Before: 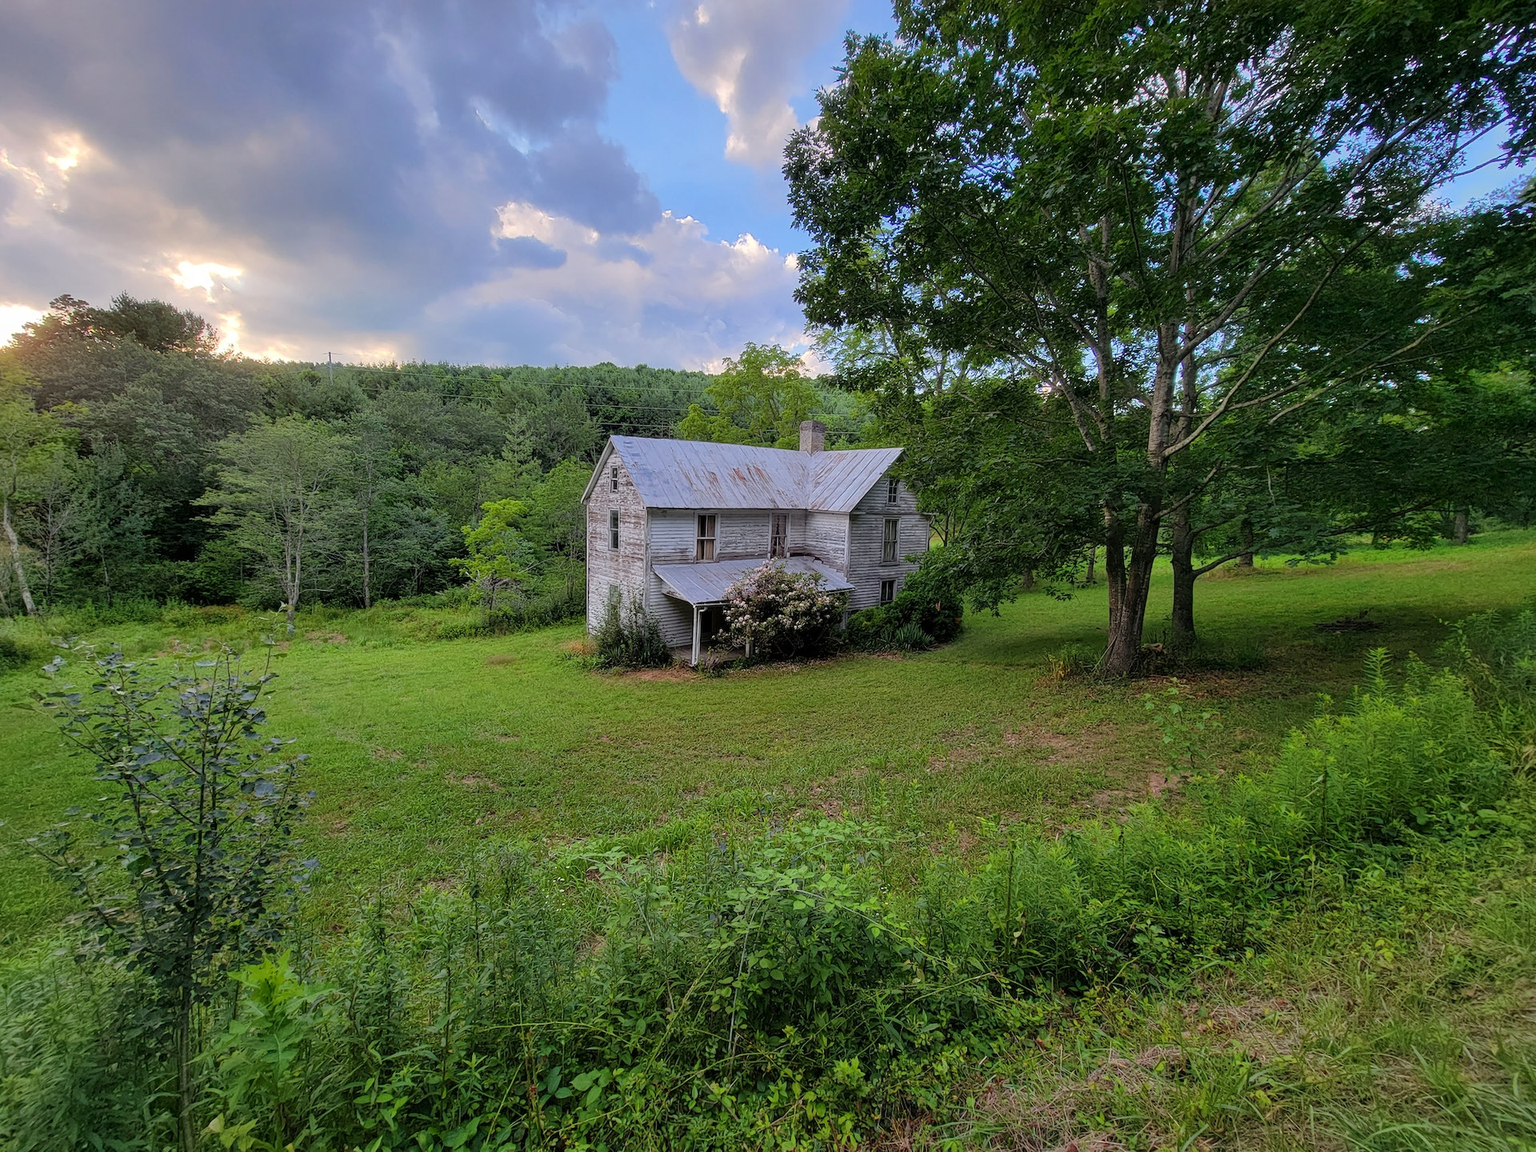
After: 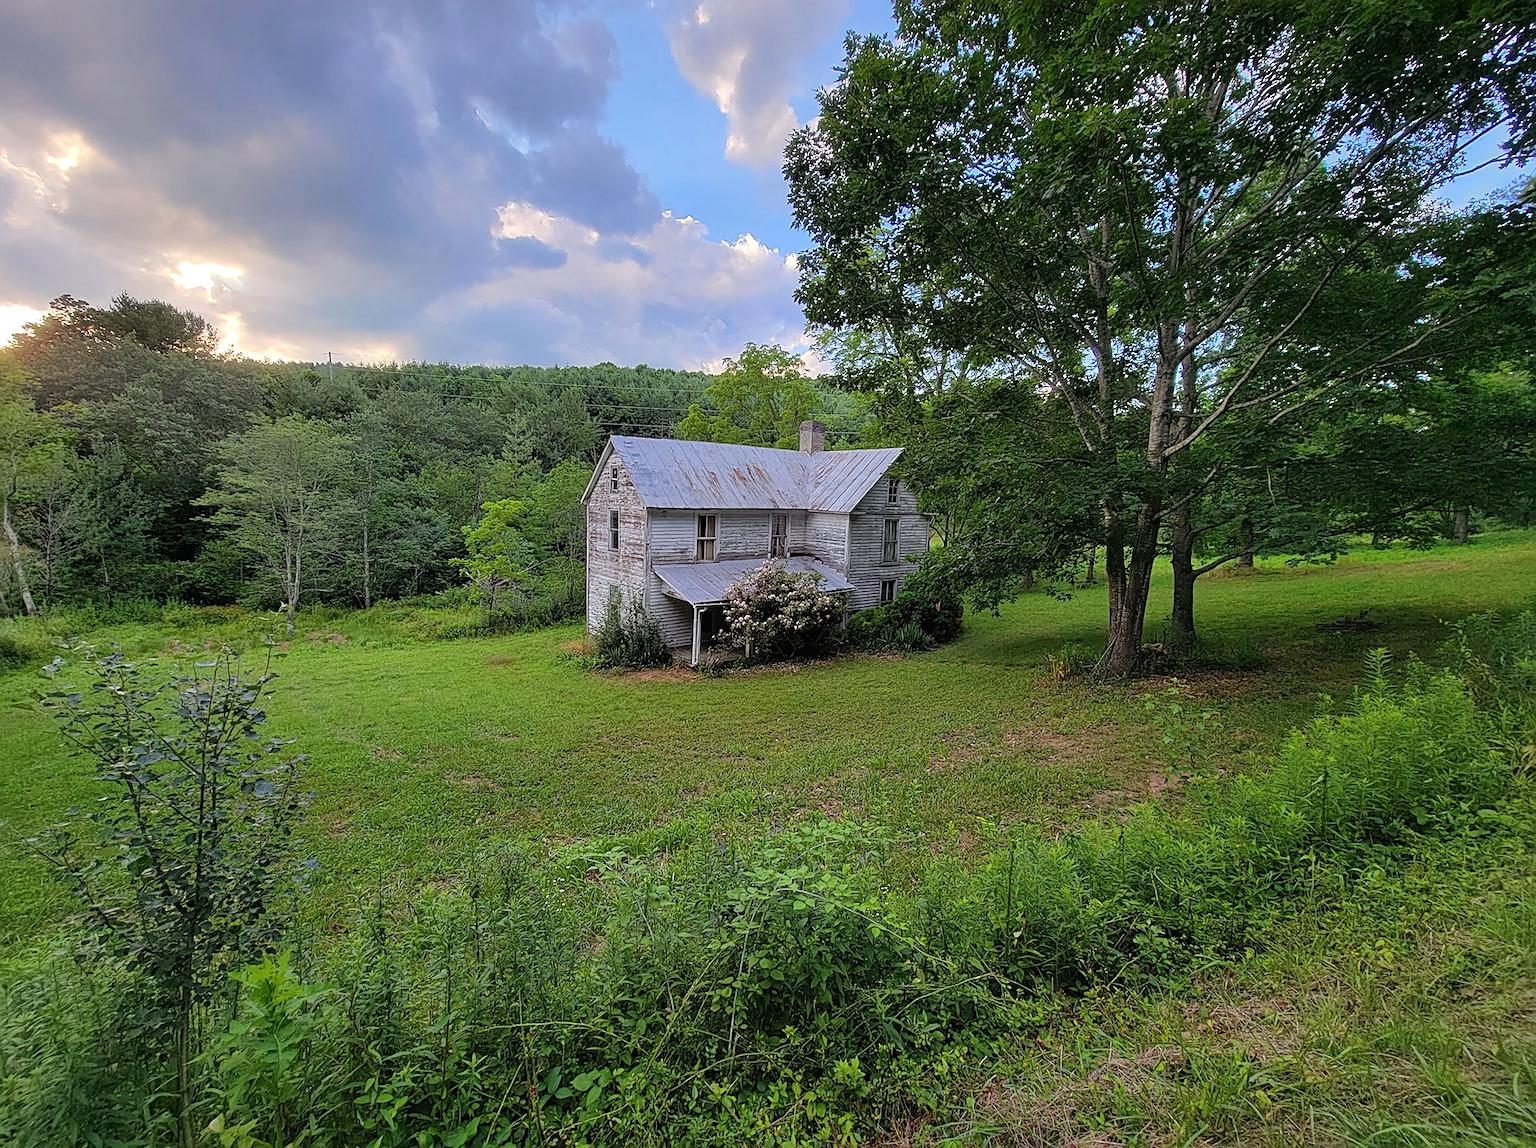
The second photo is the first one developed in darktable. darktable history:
crop: top 0.05%, bottom 0.098%
tone equalizer: on, module defaults
sharpen: on, module defaults
exposure: black level correction -0.001, exposure 0.08 EV, compensate highlight preservation false
